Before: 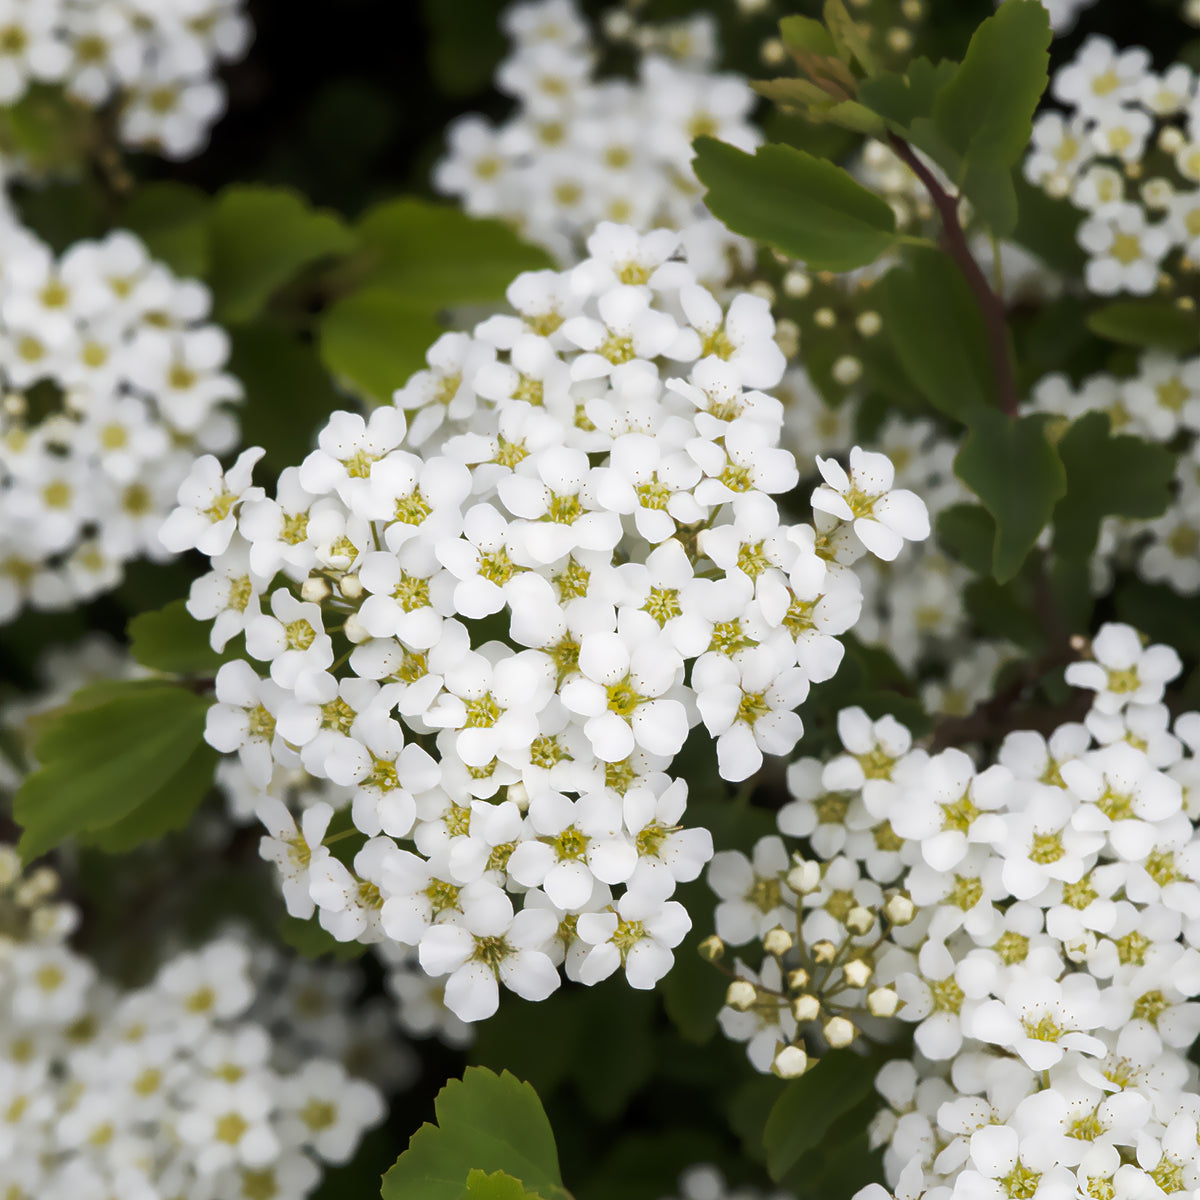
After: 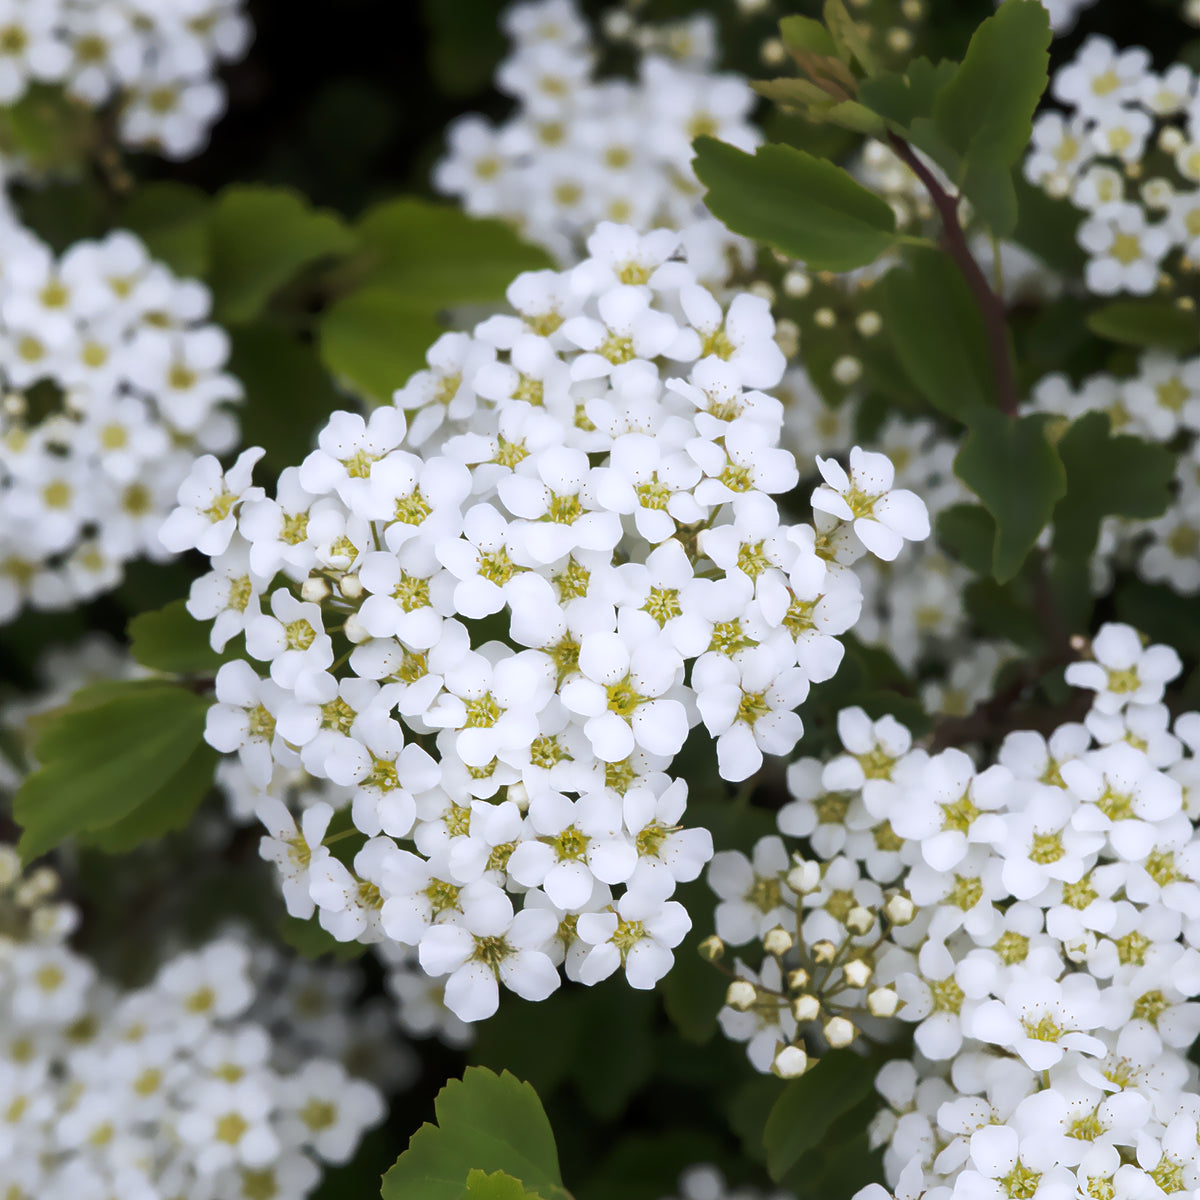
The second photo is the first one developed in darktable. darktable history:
color calibration: gray › normalize channels true, illuminant as shot in camera, x 0.358, y 0.373, temperature 4628.91 K, gamut compression 0.027
